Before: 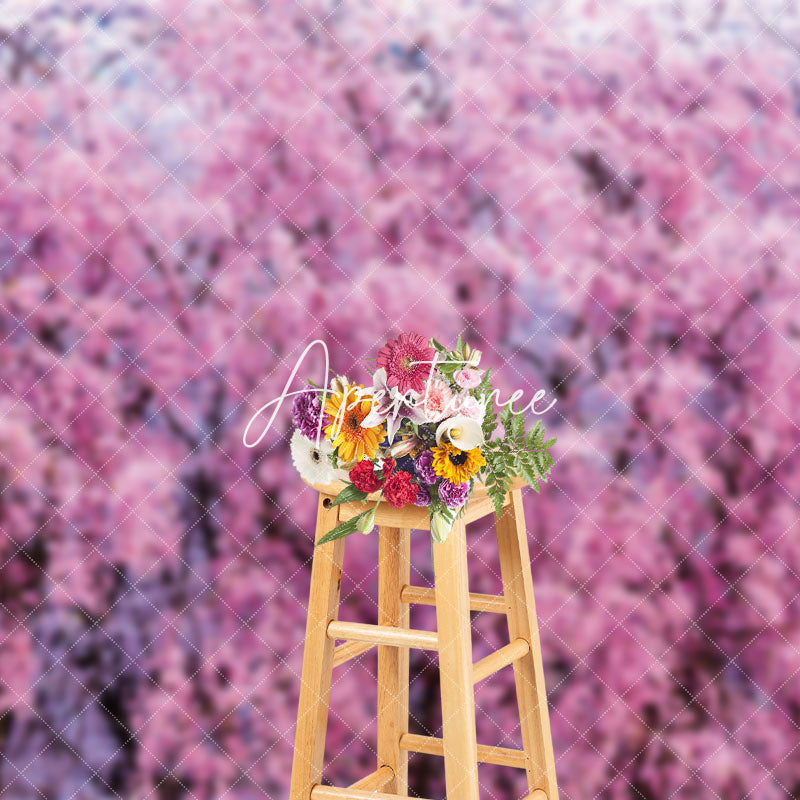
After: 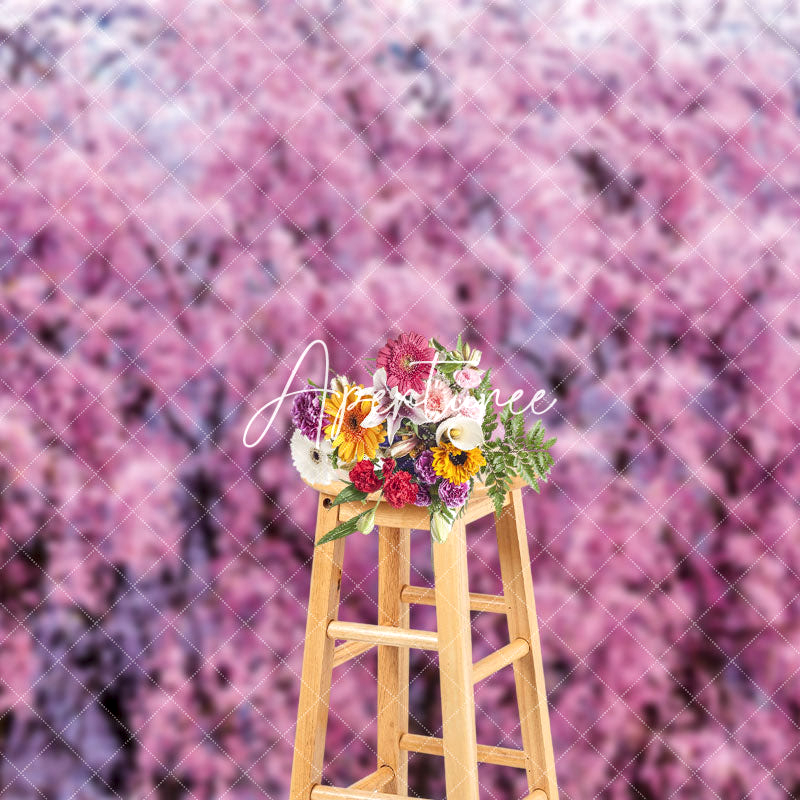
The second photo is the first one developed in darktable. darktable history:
local contrast: highlights 53%, shadows 53%, detail 130%, midtone range 0.45
